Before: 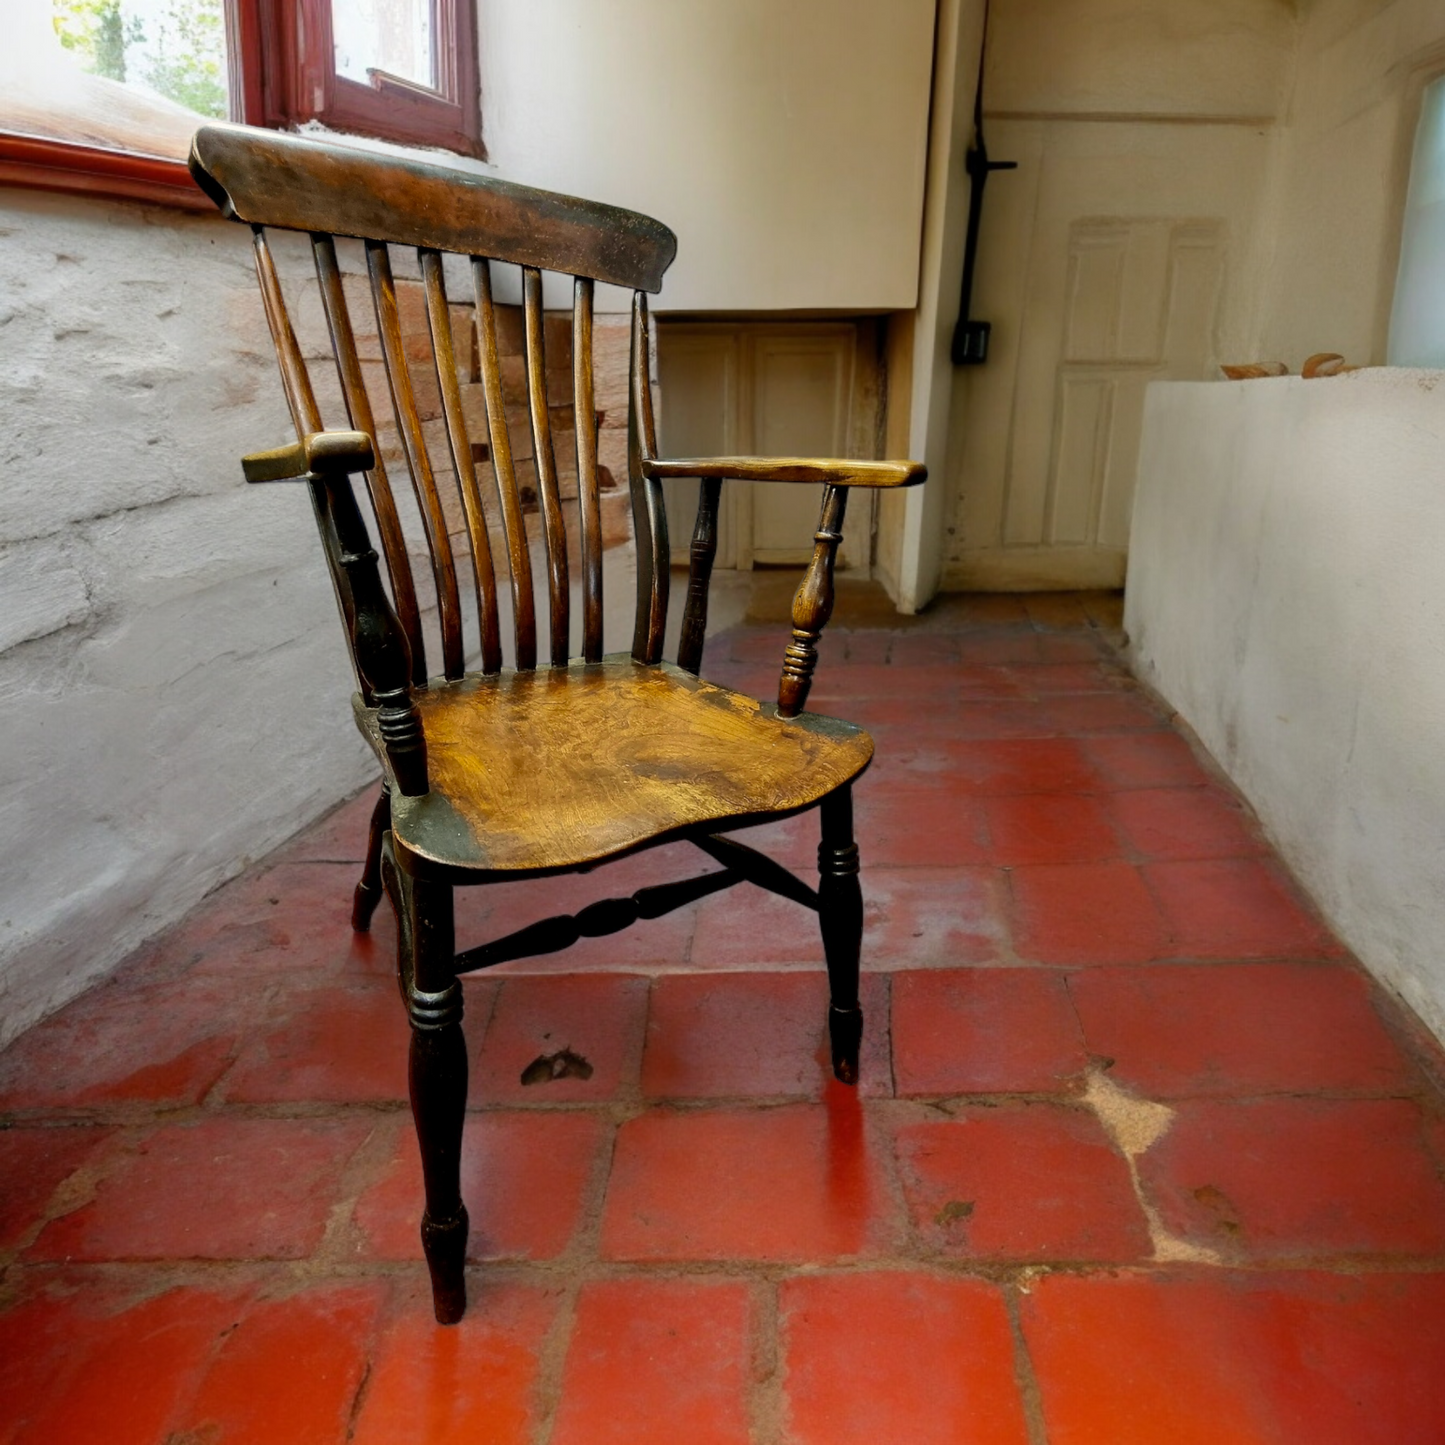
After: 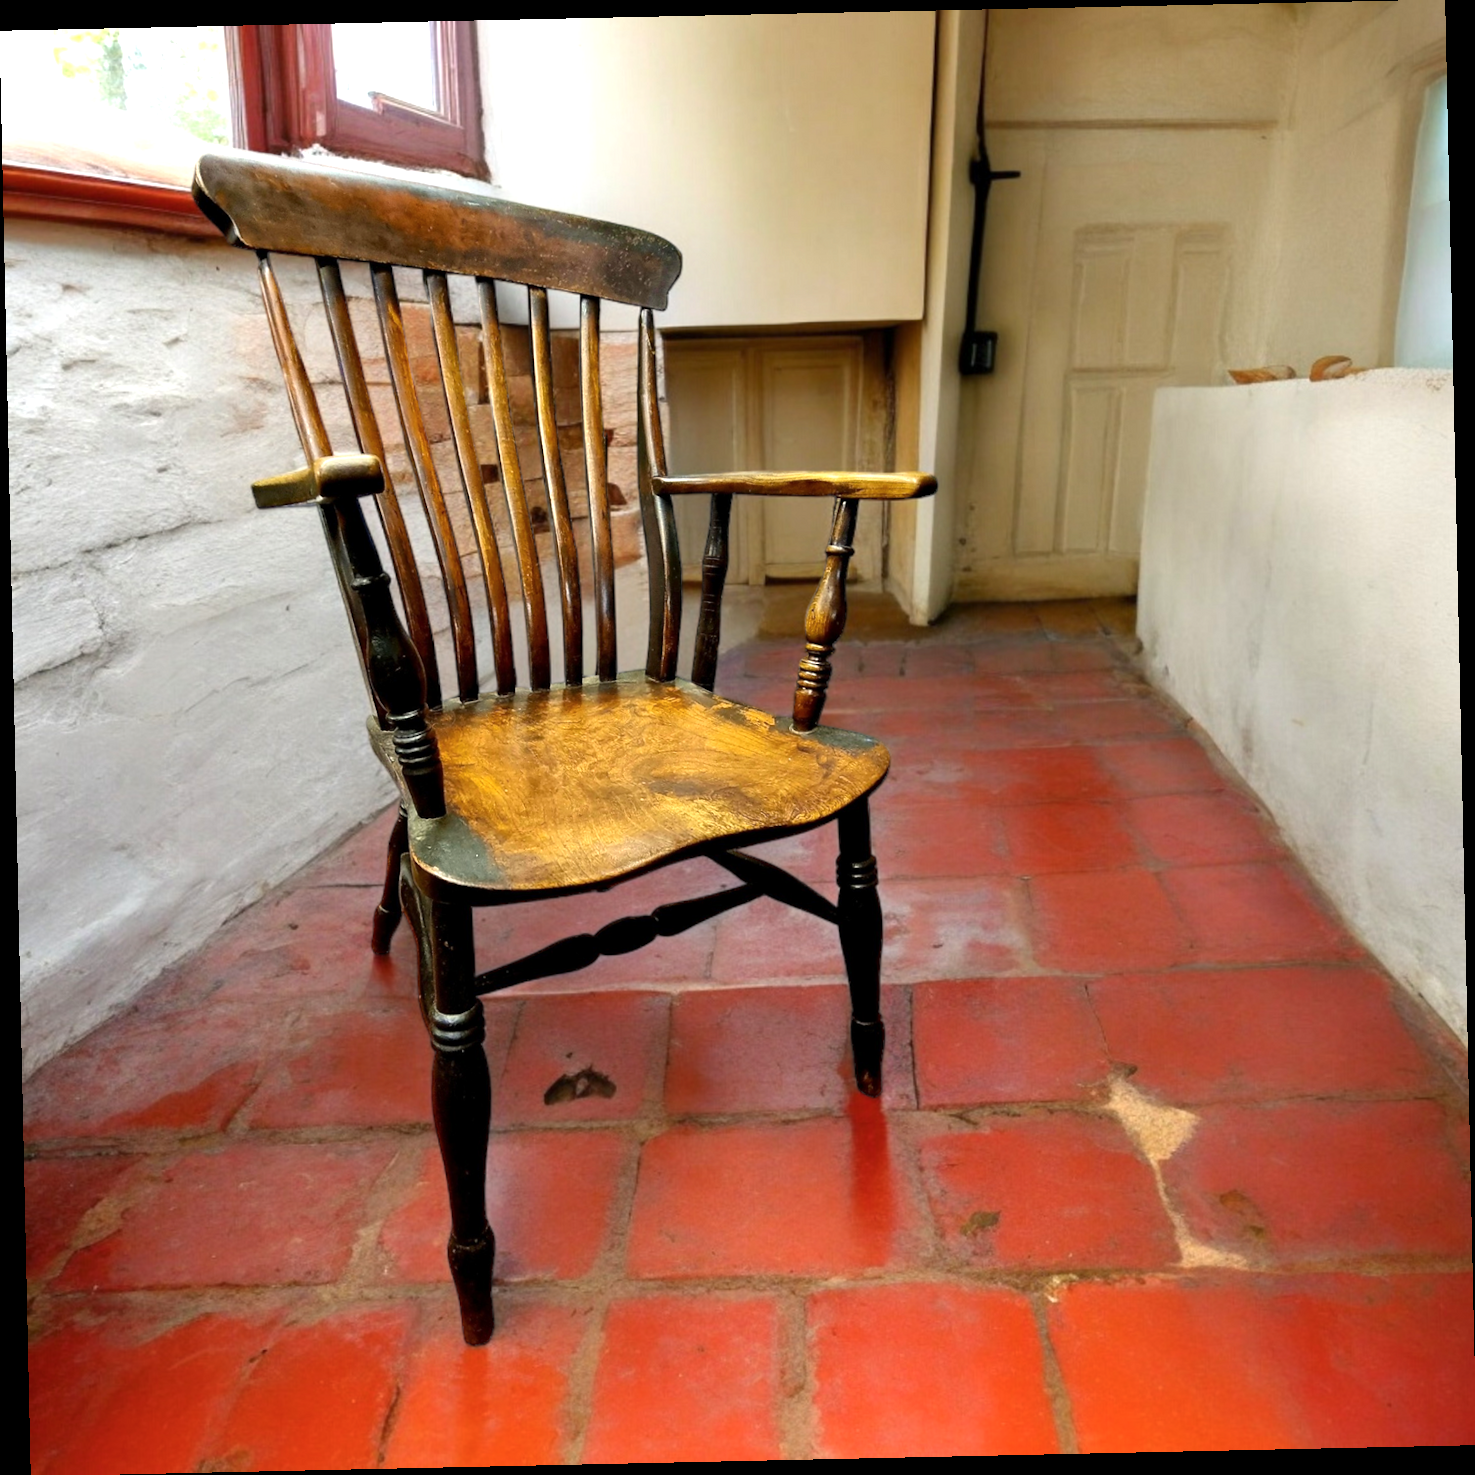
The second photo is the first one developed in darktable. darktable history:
exposure: exposure 0.766 EV, compensate highlight preservation false
rotate and perspective: rotation -1.24°, automatic cropping off
color balance rgb: on, module defaults
